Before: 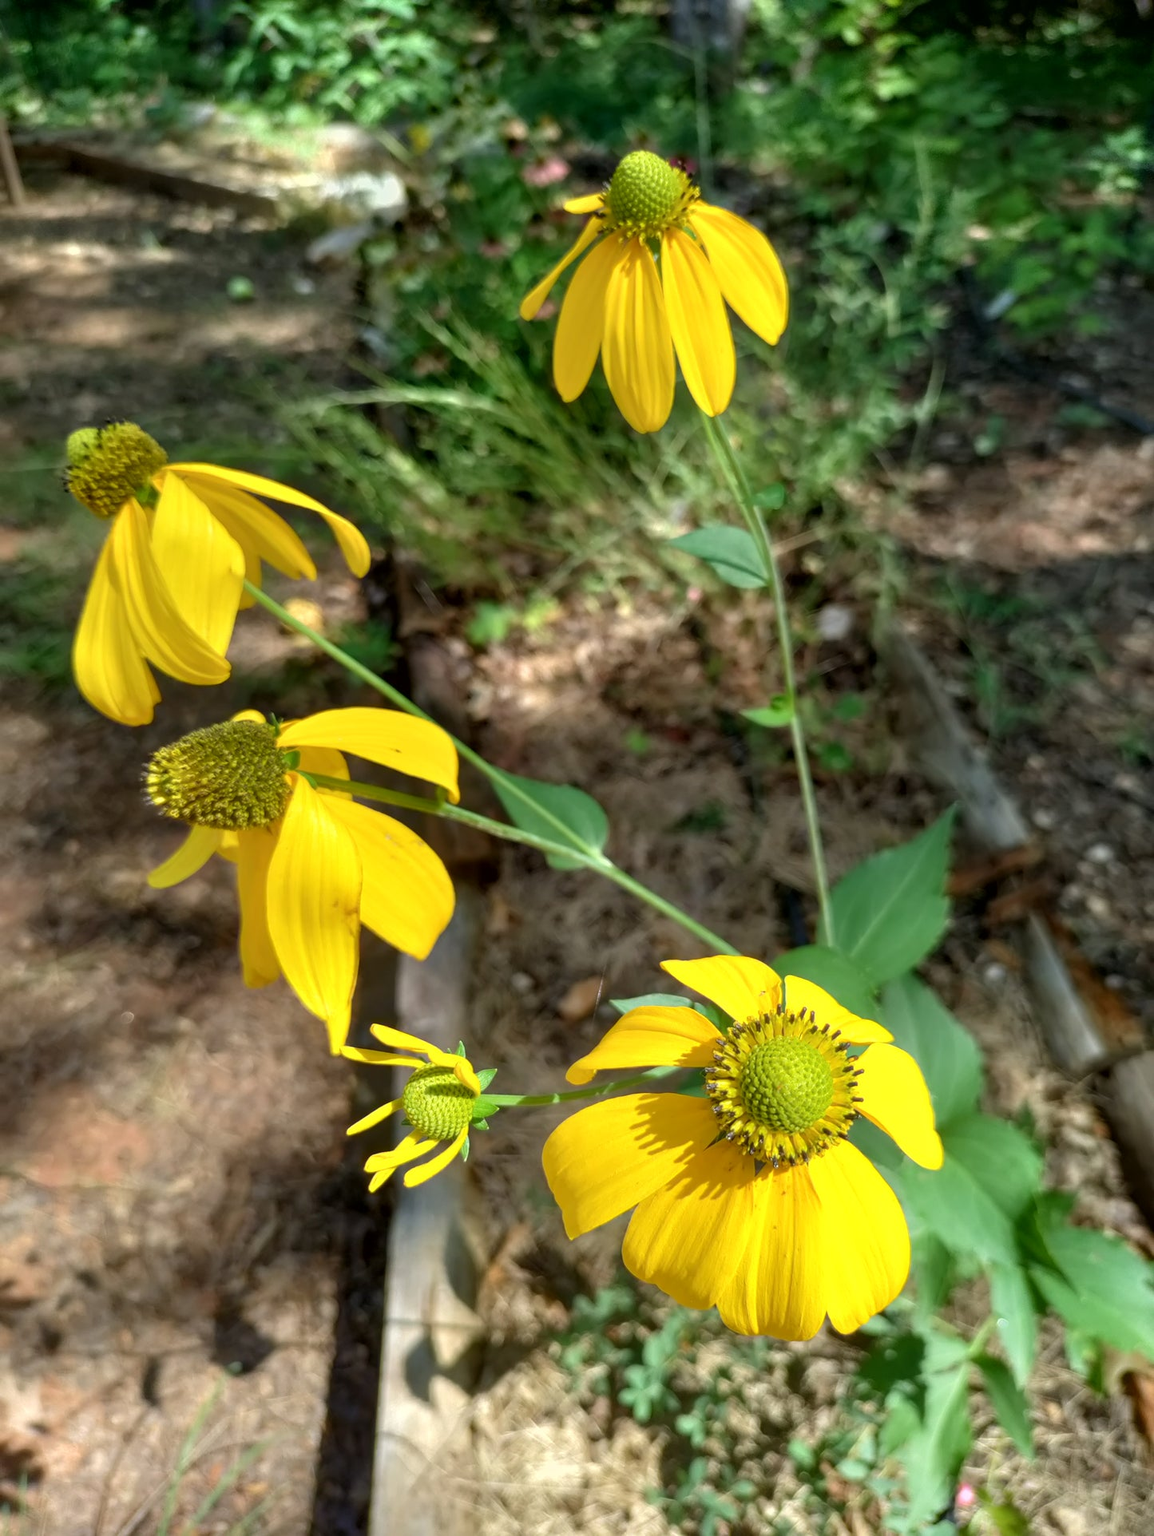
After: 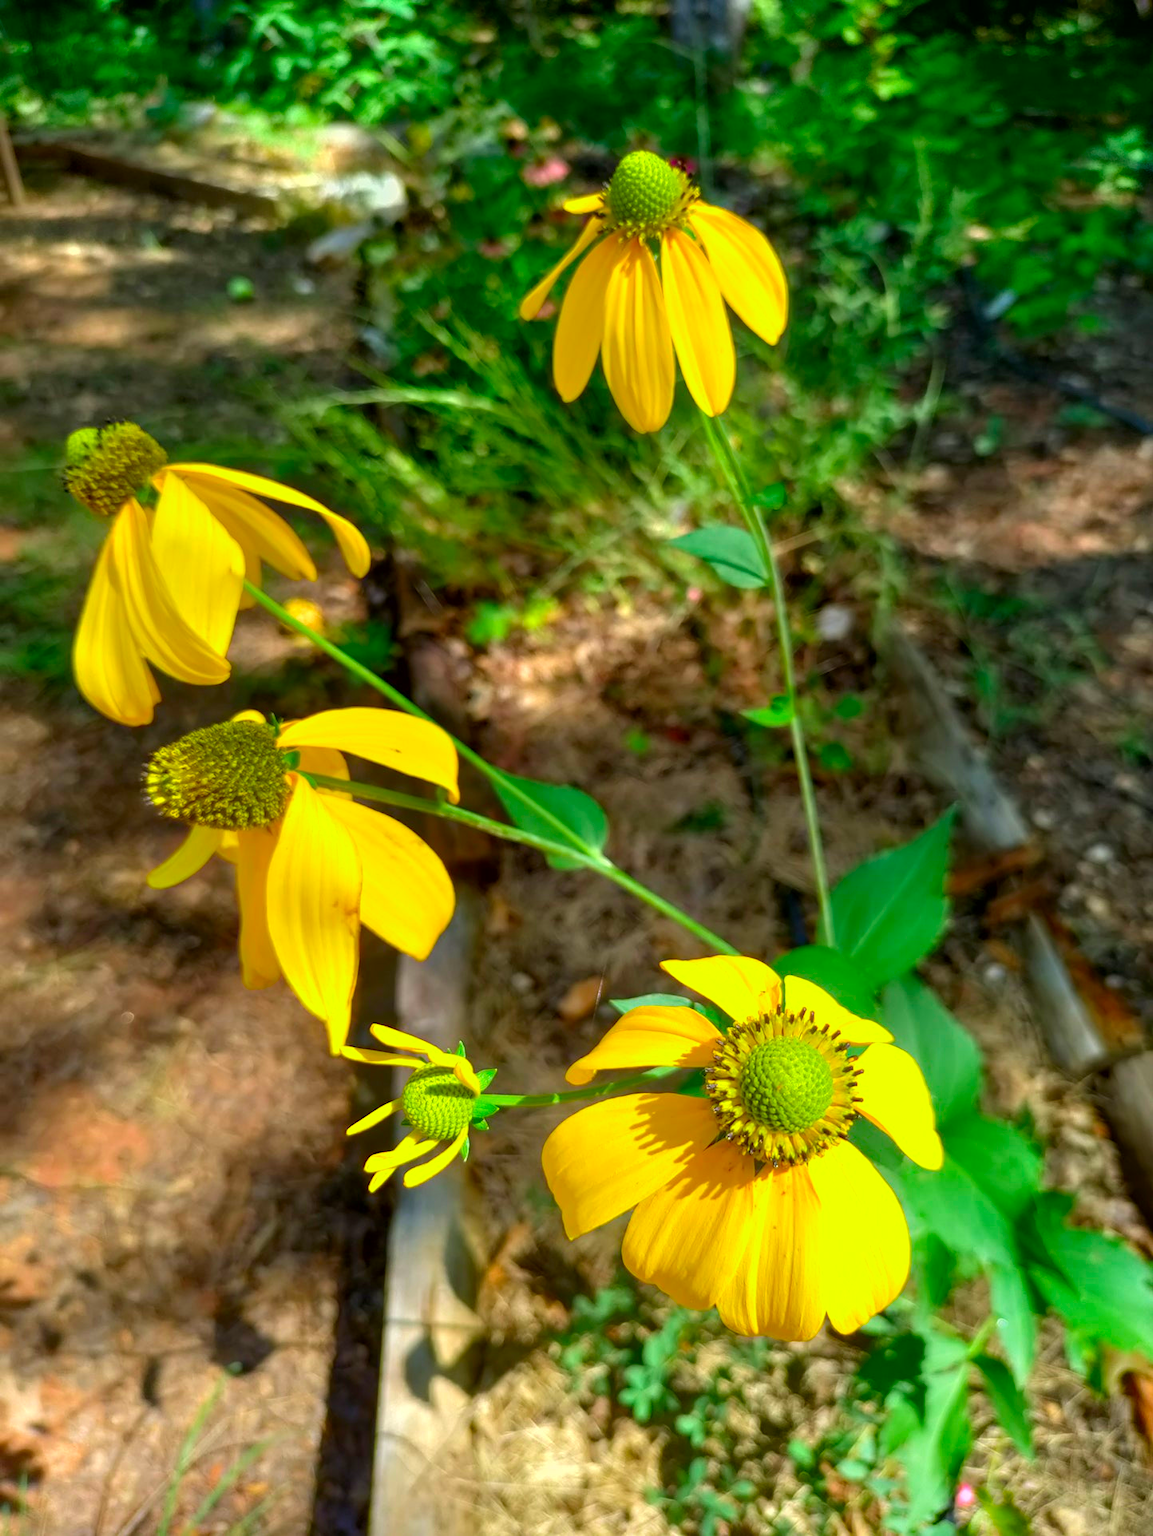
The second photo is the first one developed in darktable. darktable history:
color correction: highlights b* -0.011, saturation 1.77
